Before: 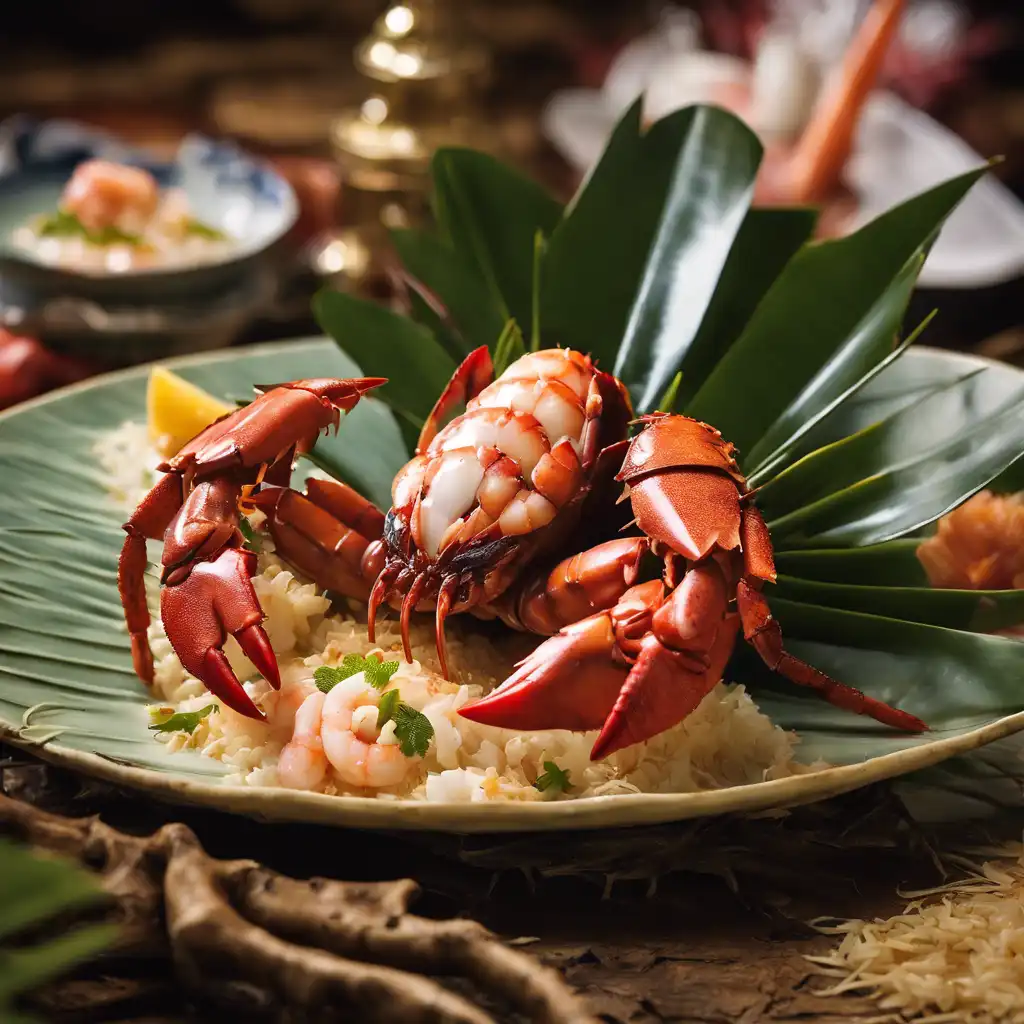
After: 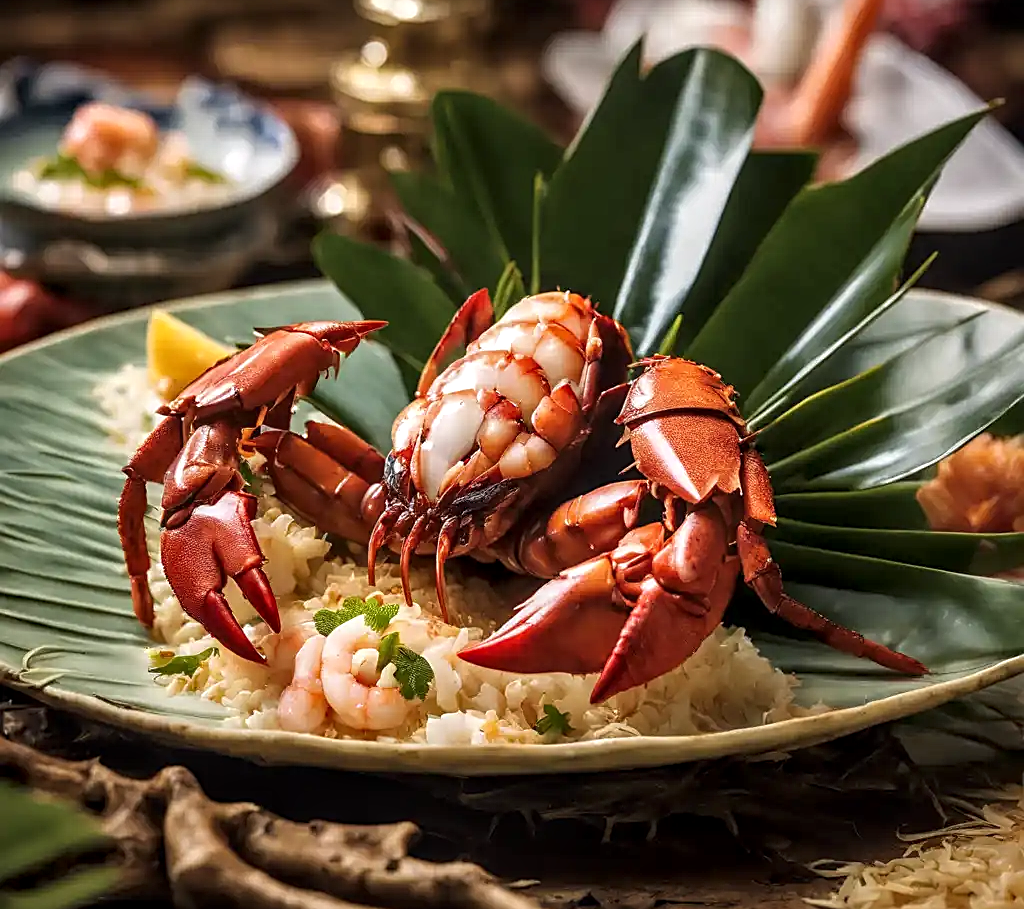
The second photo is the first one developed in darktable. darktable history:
local contrast: highlights 61%, detail 143%, midtone range 0.428
crop and rotate: top 5.609%, bottom 5.609%
sharpen: on, module defaults
